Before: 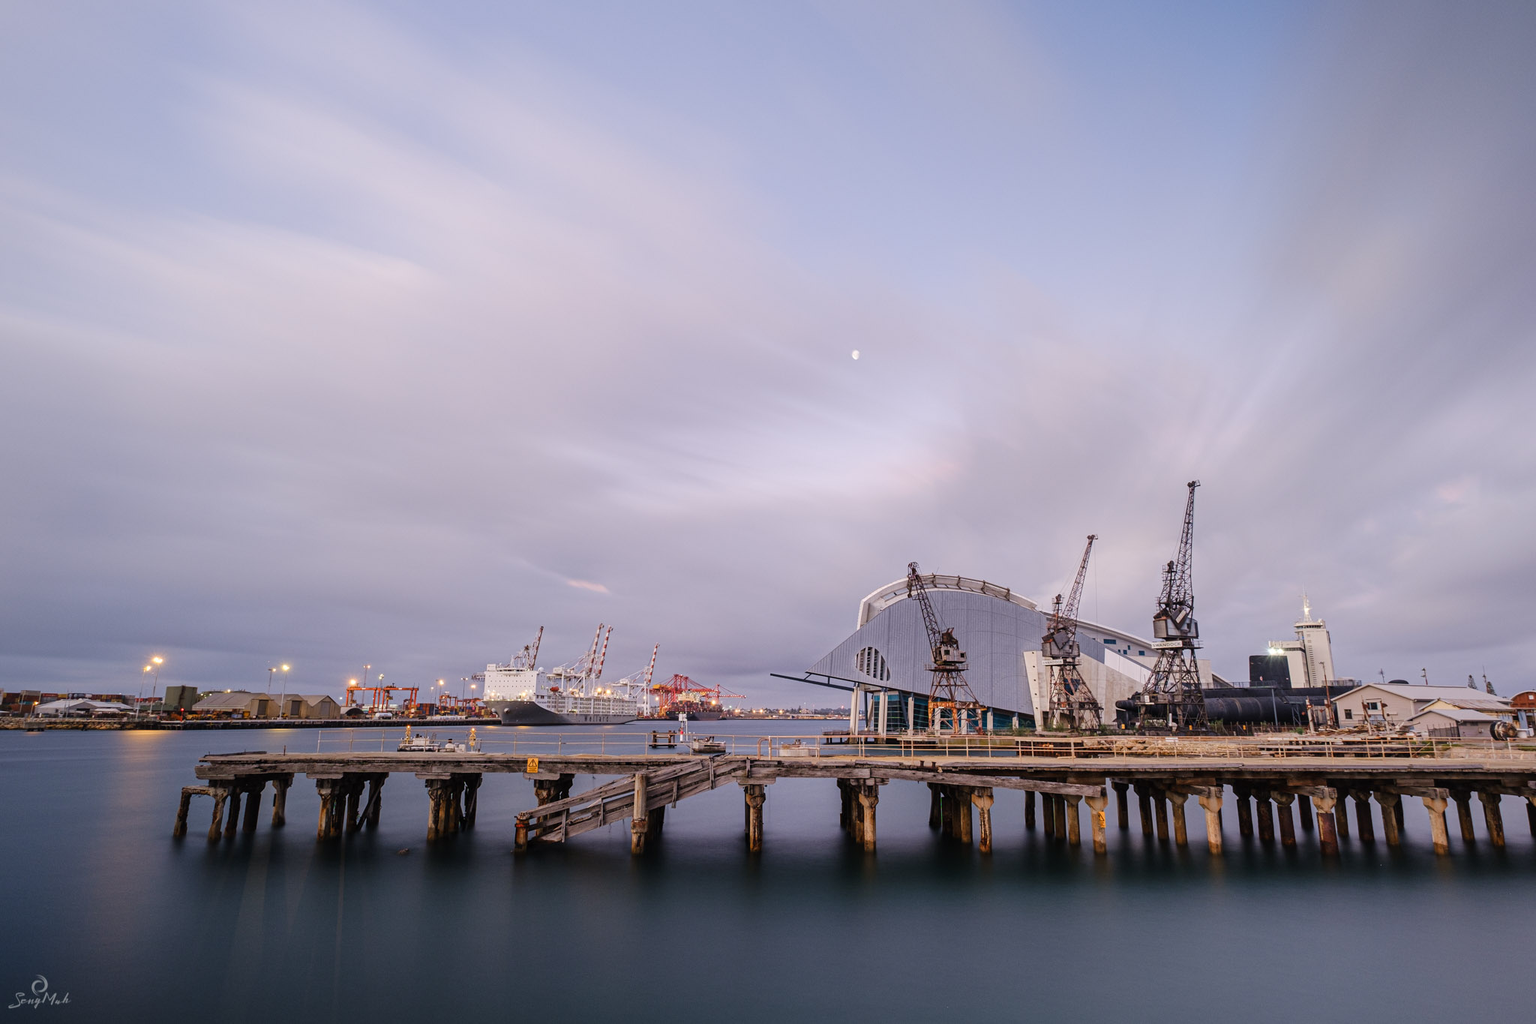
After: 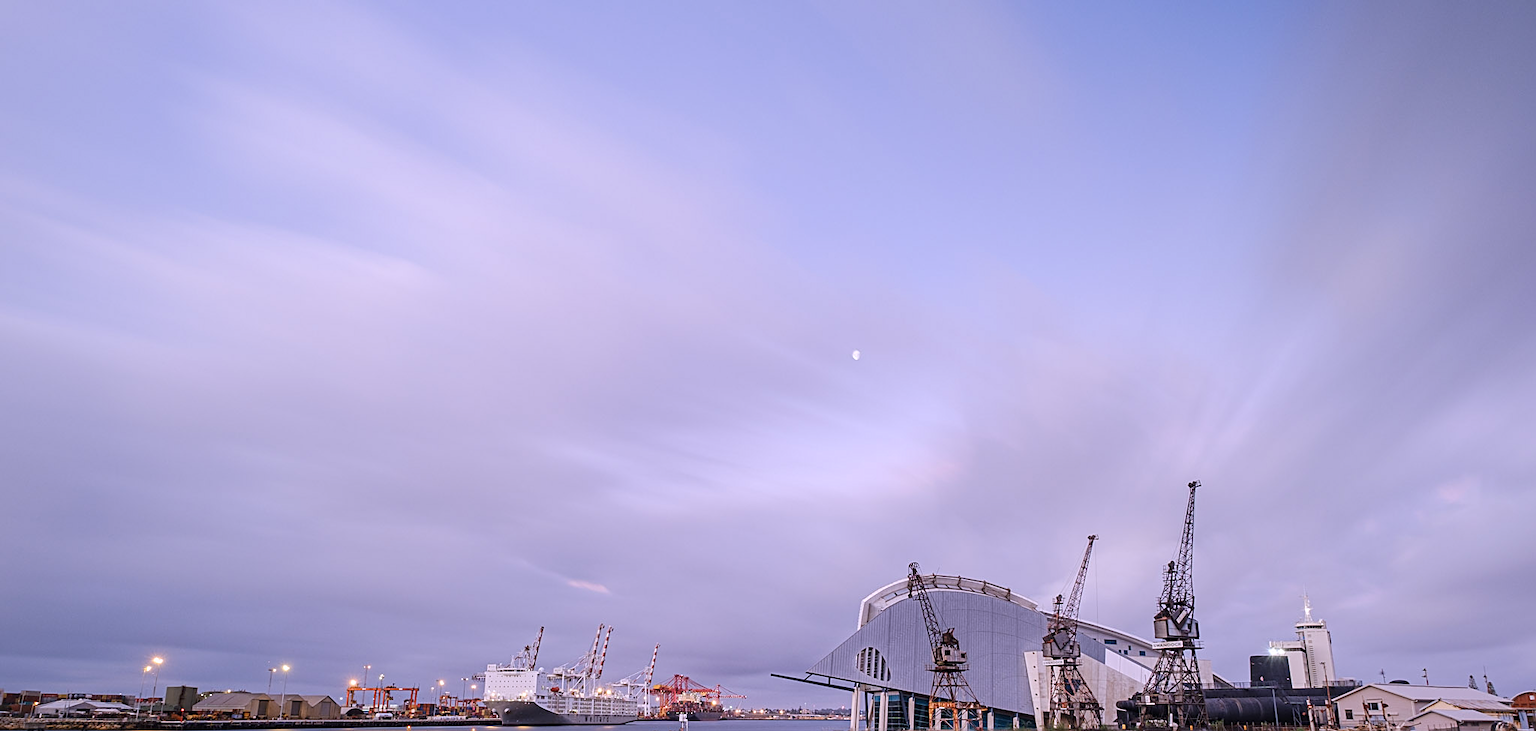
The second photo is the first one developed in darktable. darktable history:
color calibration: illuminant as shot in camera, x 0.363, y 0.386, temperature 4547.12 K
crop: right 0%, bottom 28.547%
sharpen: amount 0.497
